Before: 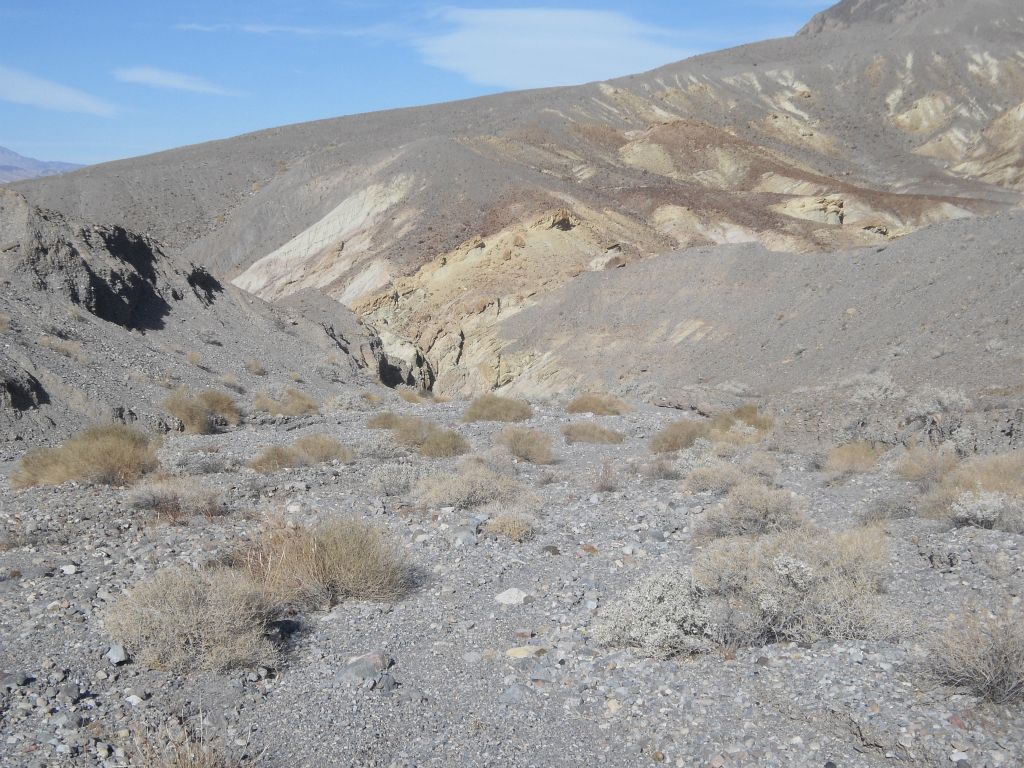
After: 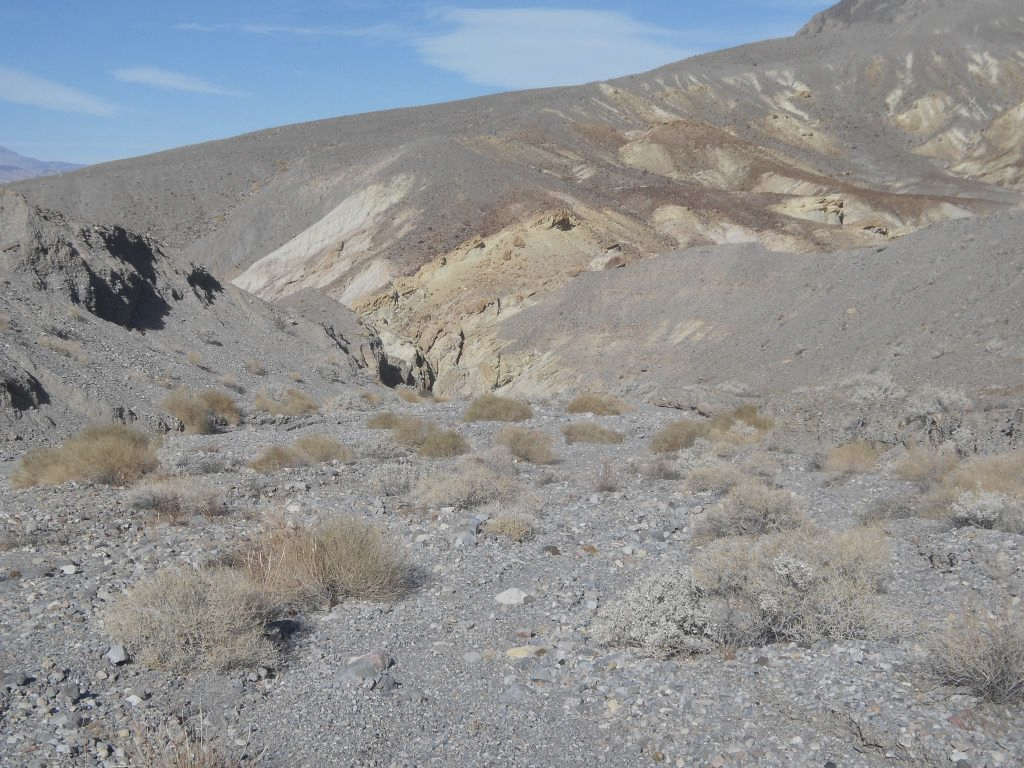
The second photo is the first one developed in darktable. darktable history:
shadows and highlights: low approximation 0.01, soften with gaussian
contrast brightness saturation: contrast -0.1, saturation -0.1
